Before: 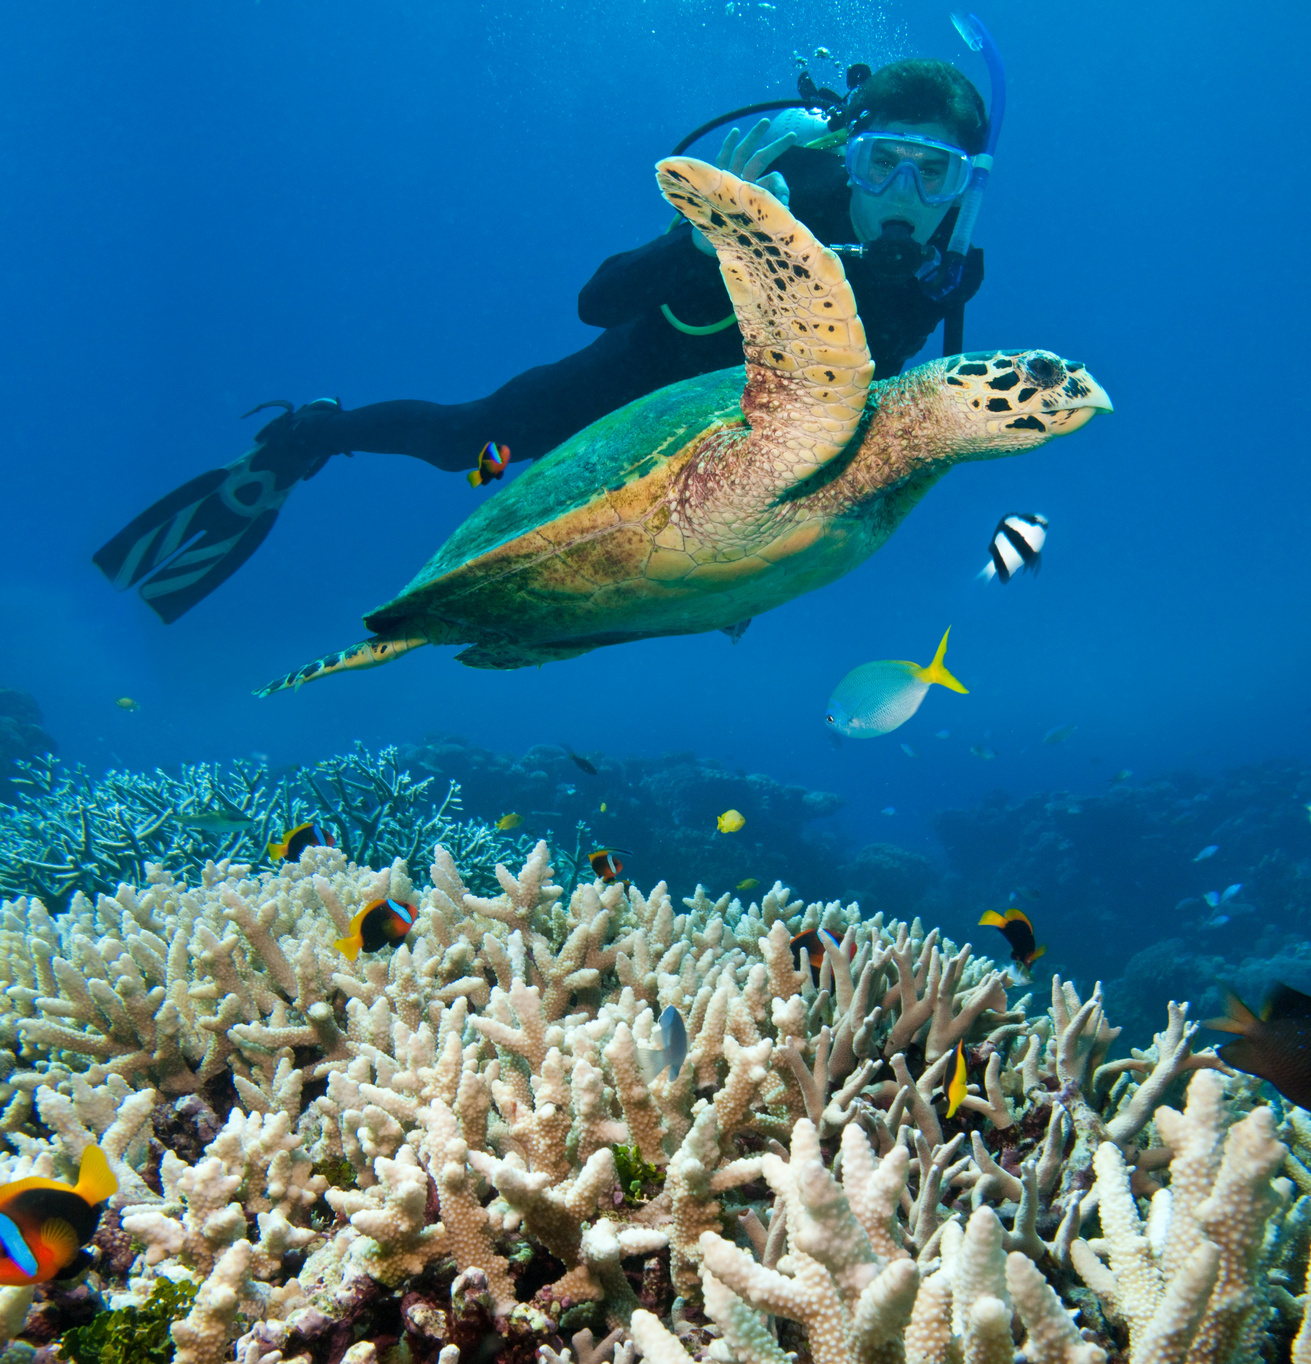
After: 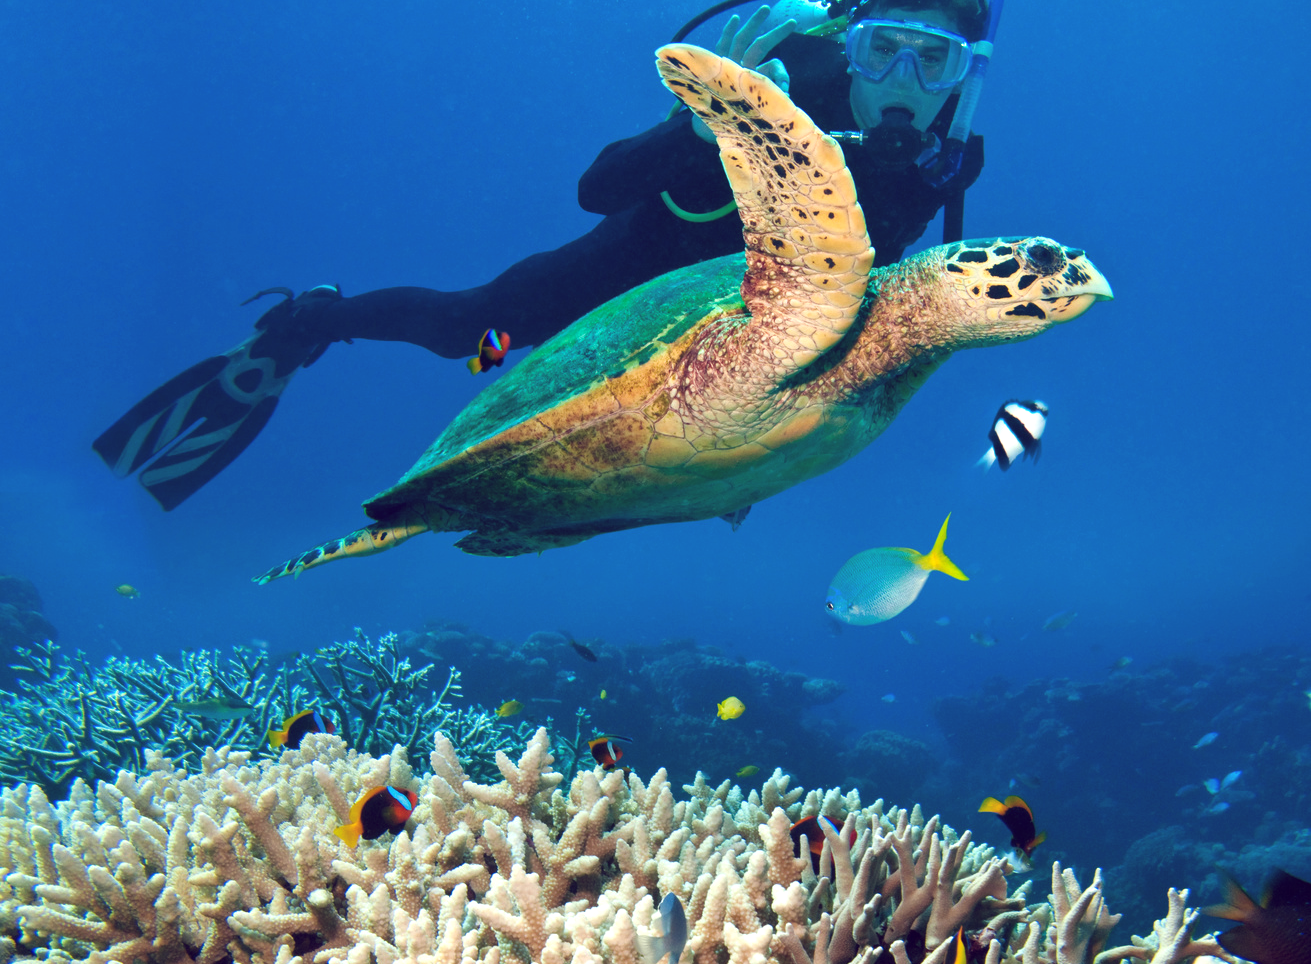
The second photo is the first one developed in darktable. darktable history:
crop and rotate: top 8.293%, bottom 20.996%
color balance: lift [1.001, 0.997, 0.99, 1.01], gamma [1.007, 1, 0.975, 1.025], gain [1, 1.065, 1.052, 0.935], contrast 13.25%
